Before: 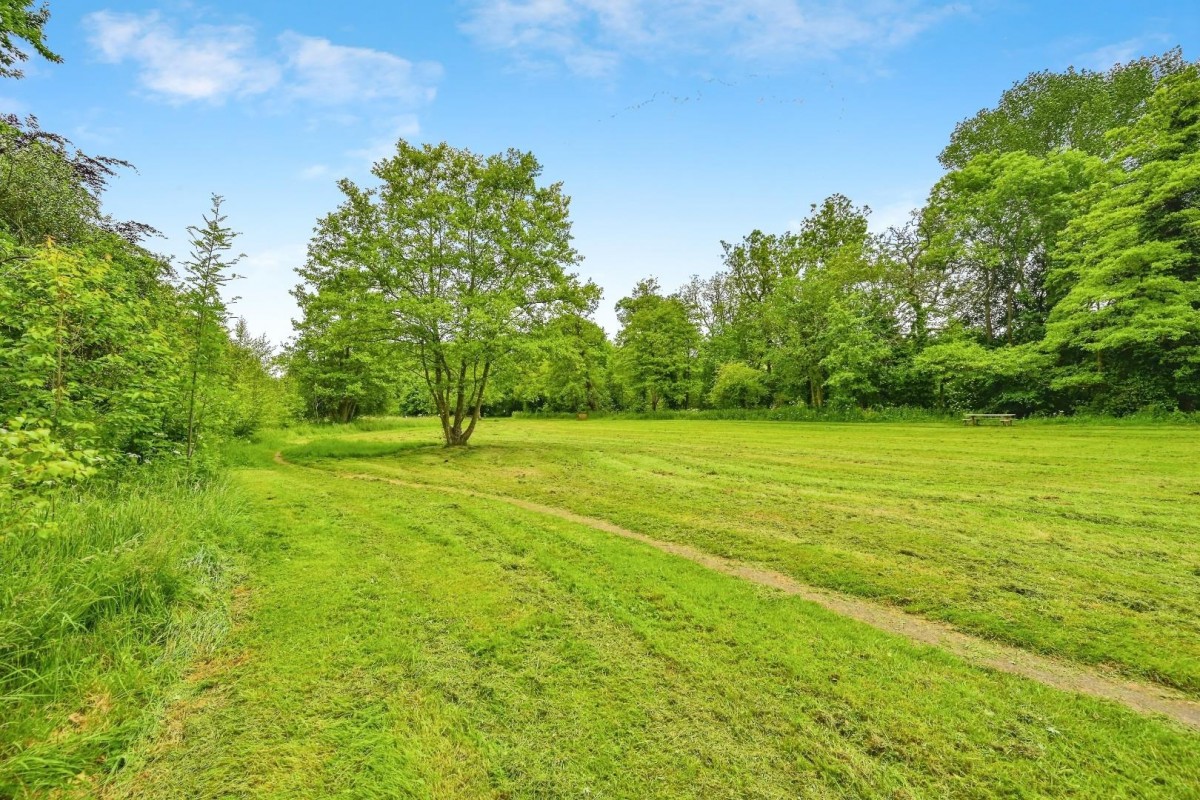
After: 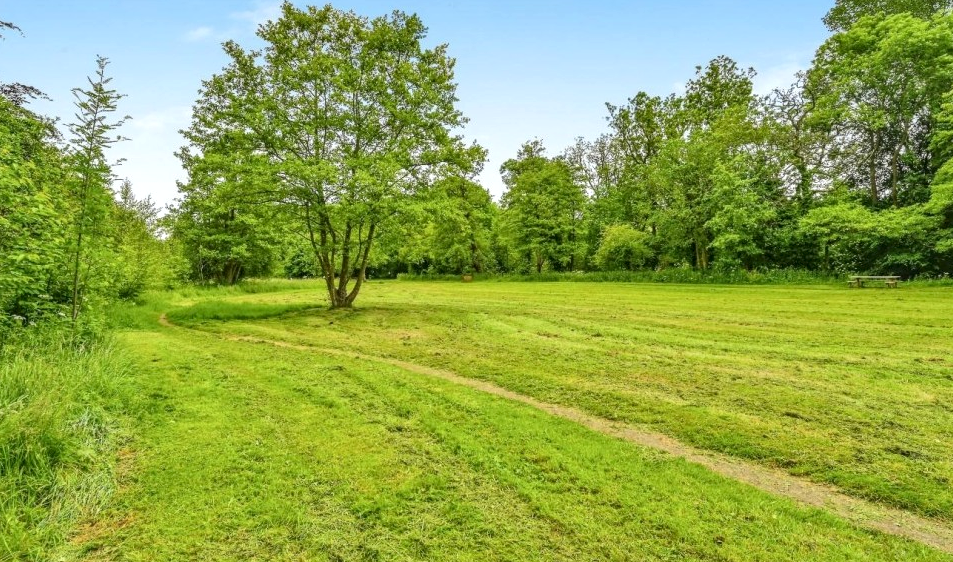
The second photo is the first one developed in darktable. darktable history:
local contrast: on, module defaults
crop: left 9.622%, top 17.319%, right 10.894%, bottom 12.381%
